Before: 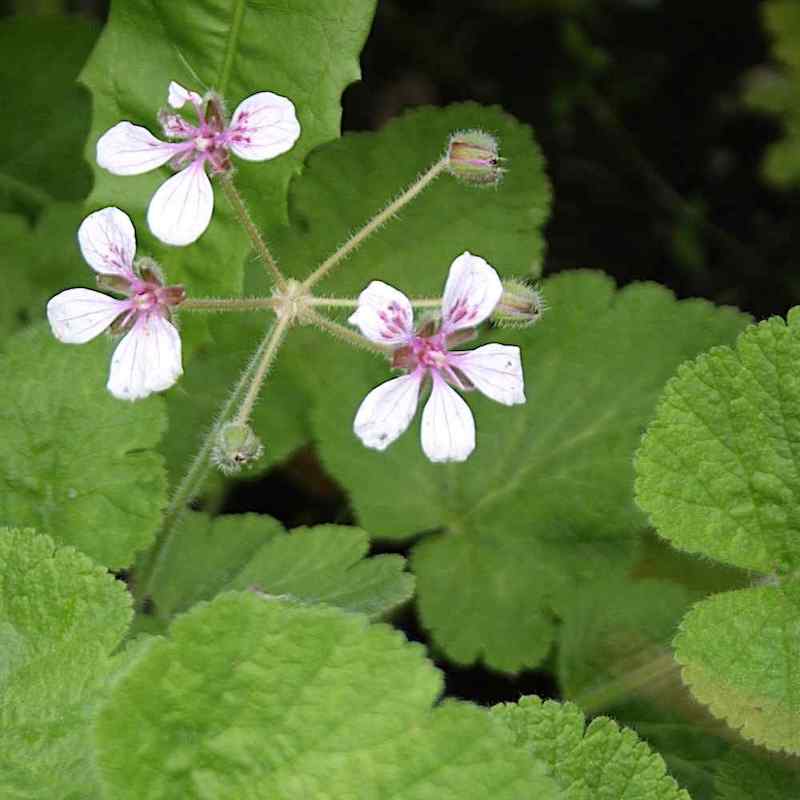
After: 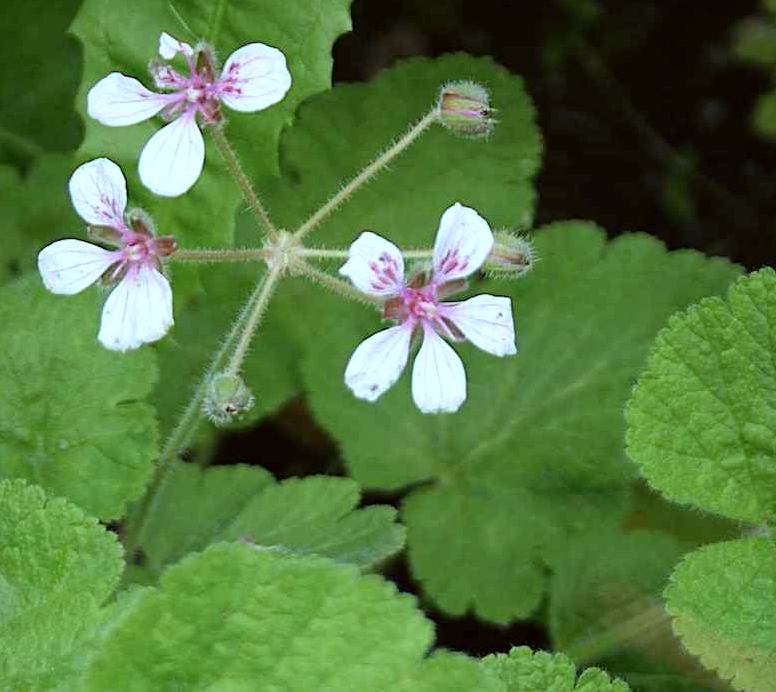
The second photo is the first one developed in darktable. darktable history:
color correction: highlights a* -2.84, highlights b* -2.88, shadows a* 2.03, shadows b* 2.83
crop: left 1.191%, top 6.201%, right 1.708%, bottom 7.207%
color calibration: illuminant Planckian (black body), adaptation linear Bradford (ICC v4), x 0.364, y 0.366, temperature 4414.04 K
